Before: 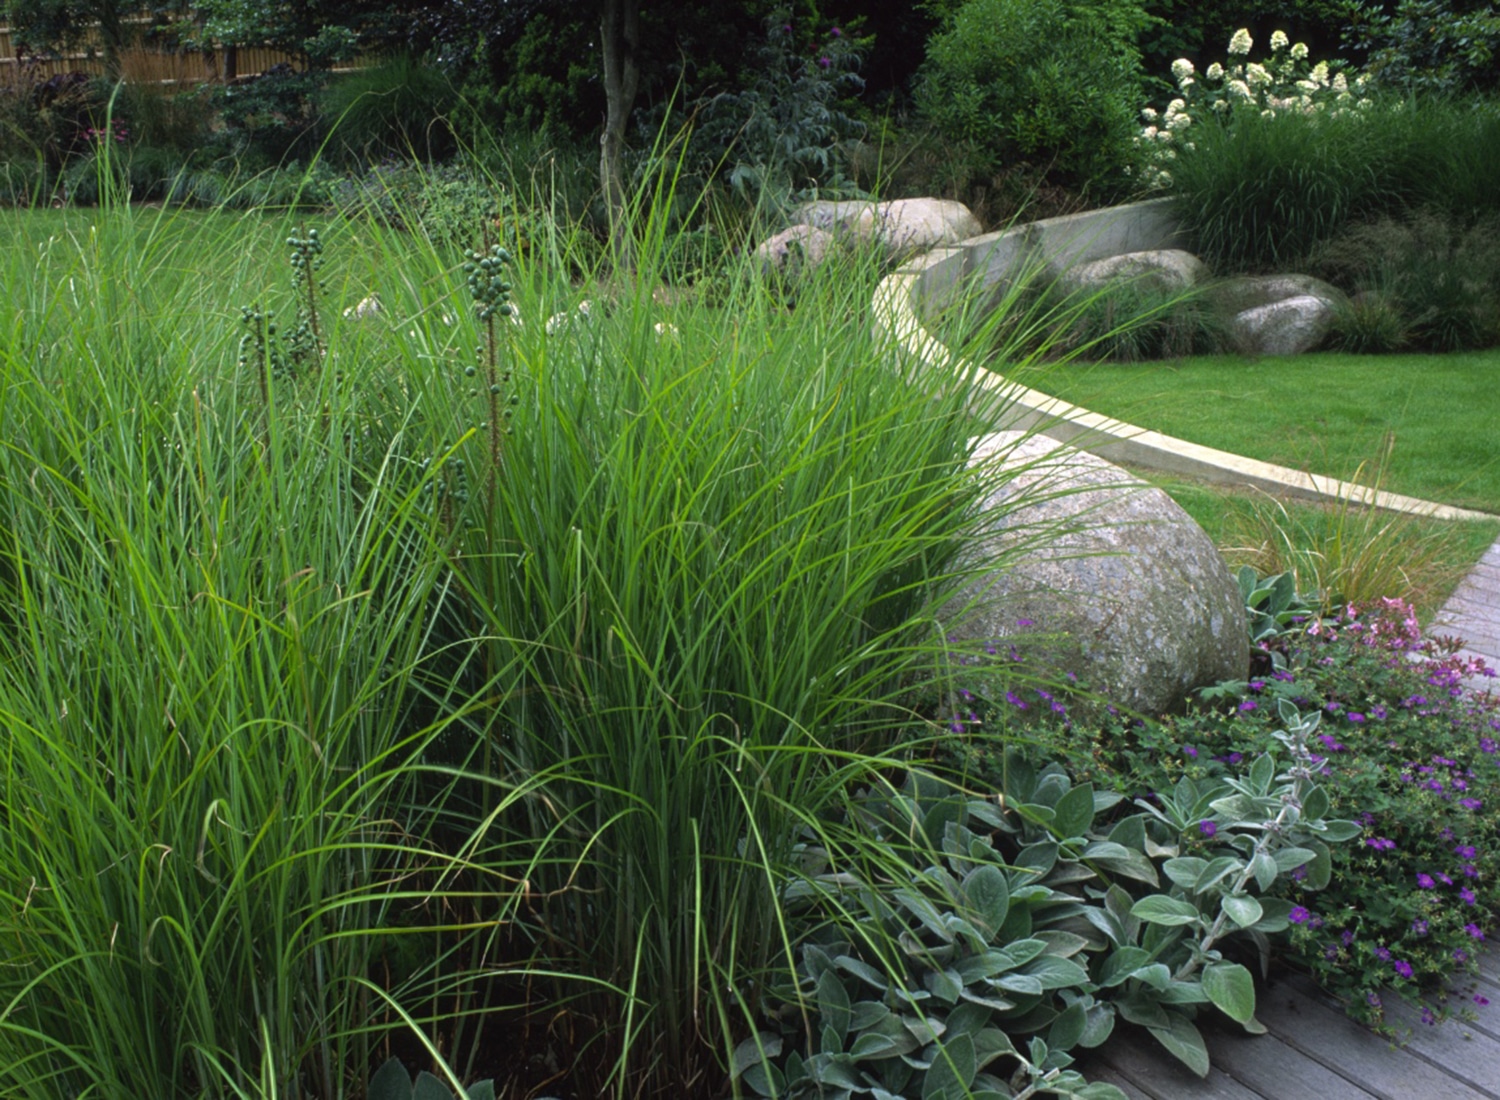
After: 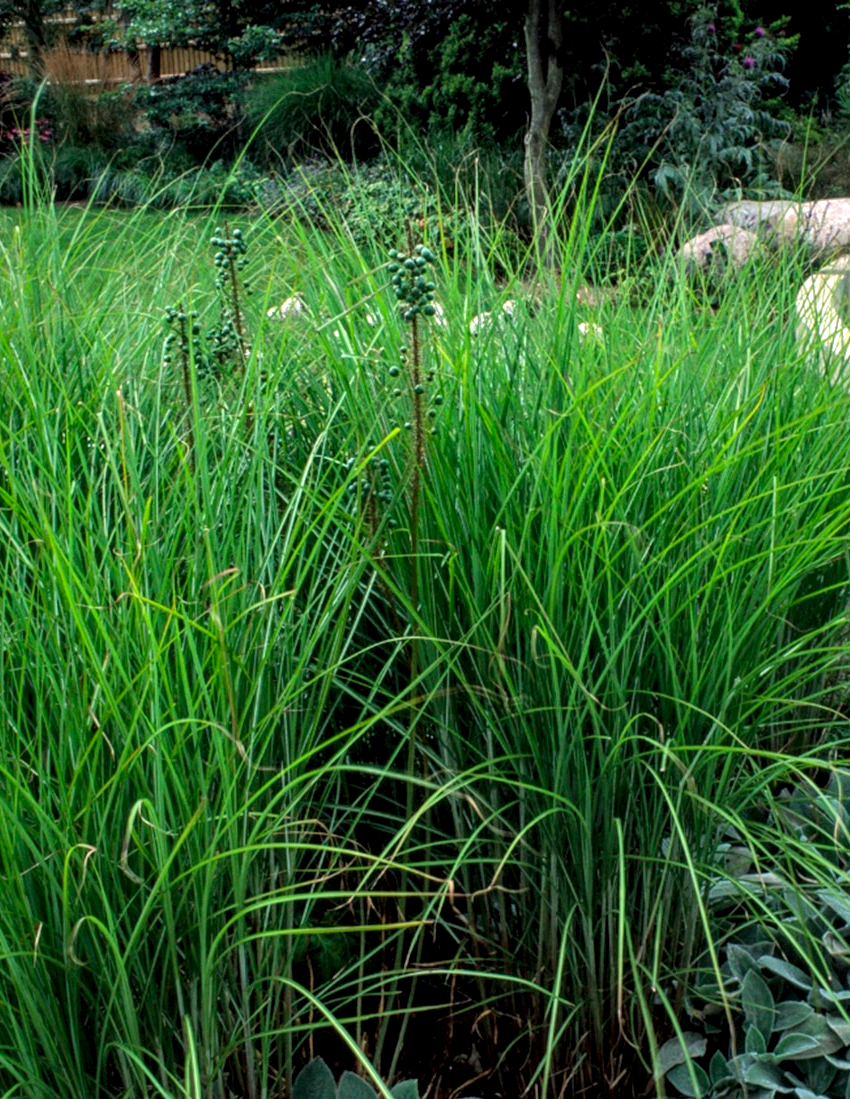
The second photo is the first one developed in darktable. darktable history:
shadows and highlights: shadows 39.79, highlights -59.94
crop: left 5.125%, right 38.175%
local contrast: highlights 60%, shadows 61%, detail 160%
exposure: exposure 0.211 EV, compensate highlight preservation false
